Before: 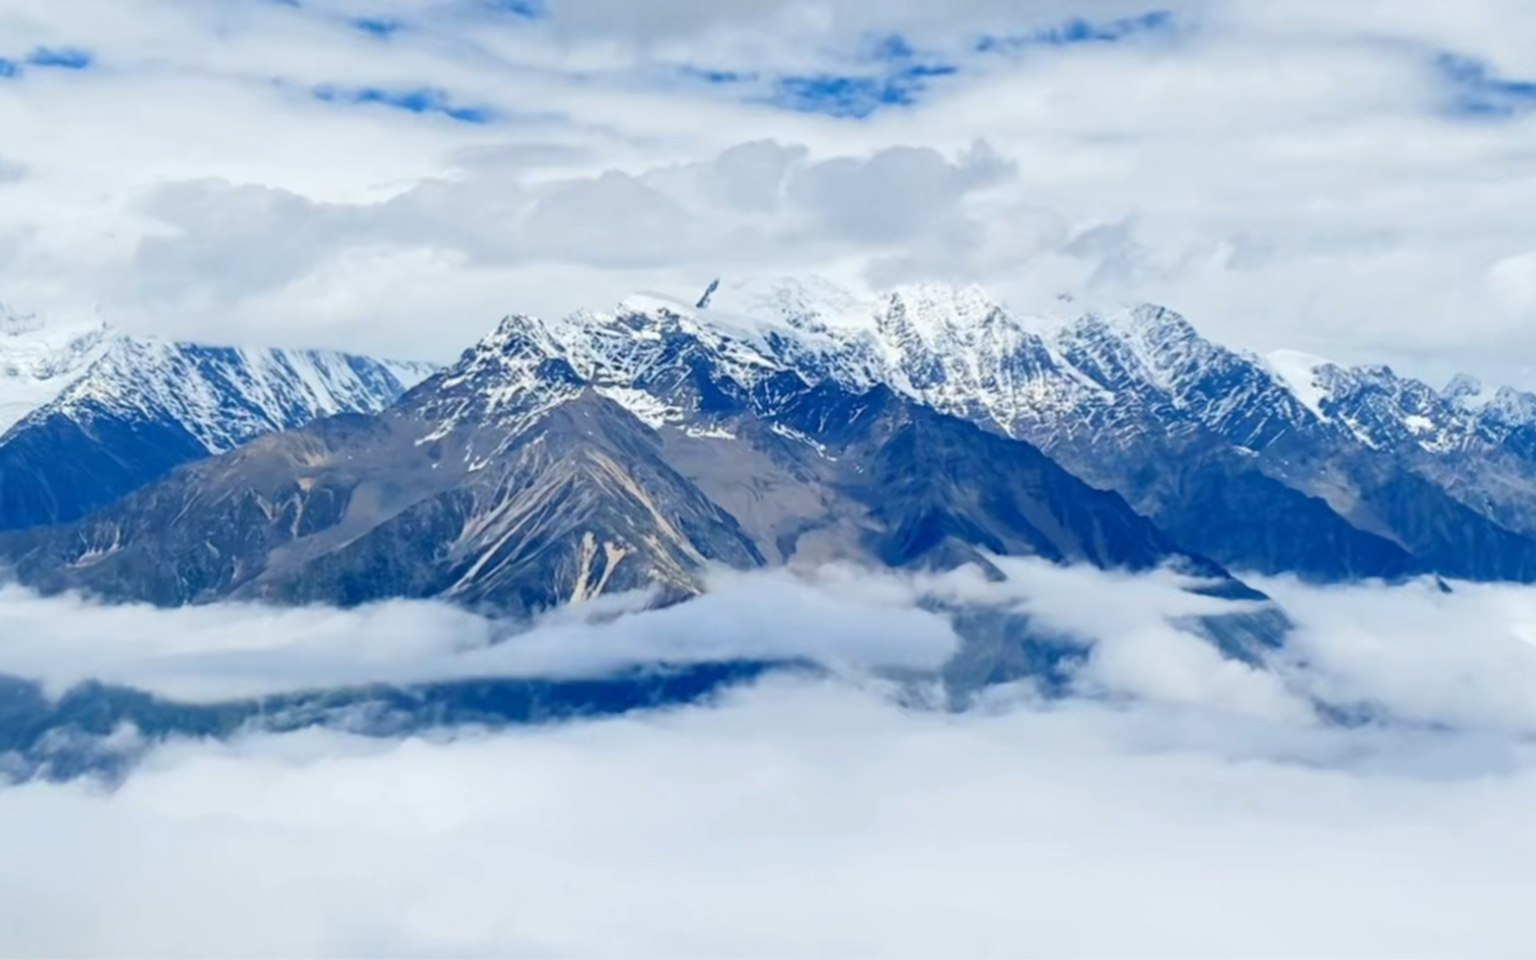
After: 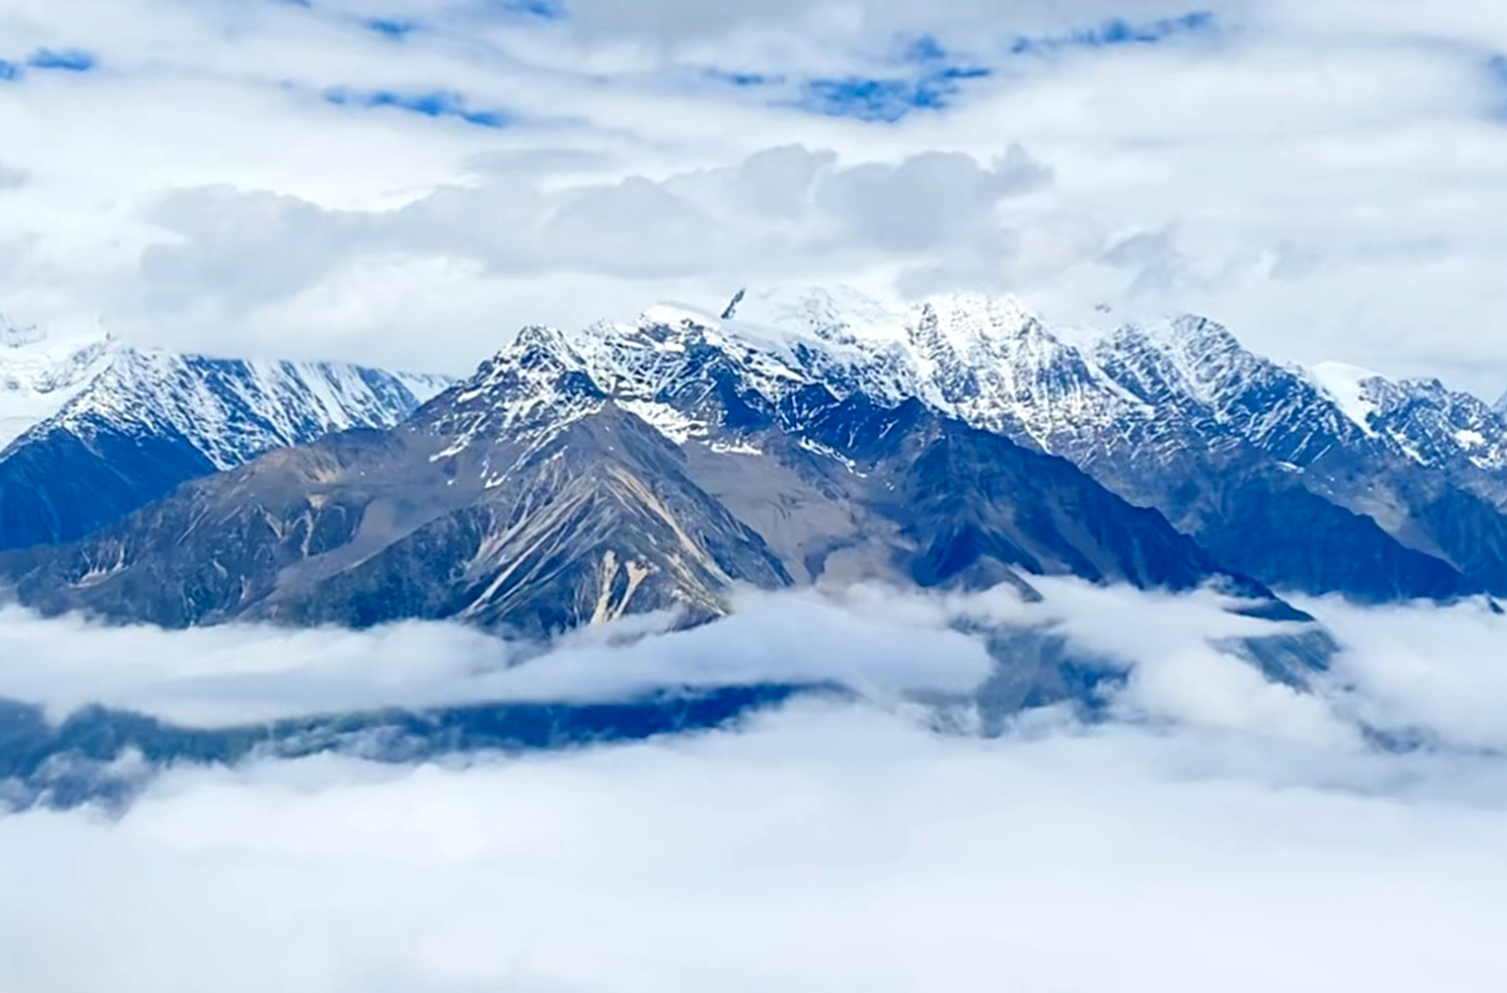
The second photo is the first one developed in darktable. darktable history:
sharpen: on, module defaults
crop and rotate: left 0%, right 5.218%
exposure: black level correction 0.007, exposure 0.156 EV, compensate highlight preservation false
